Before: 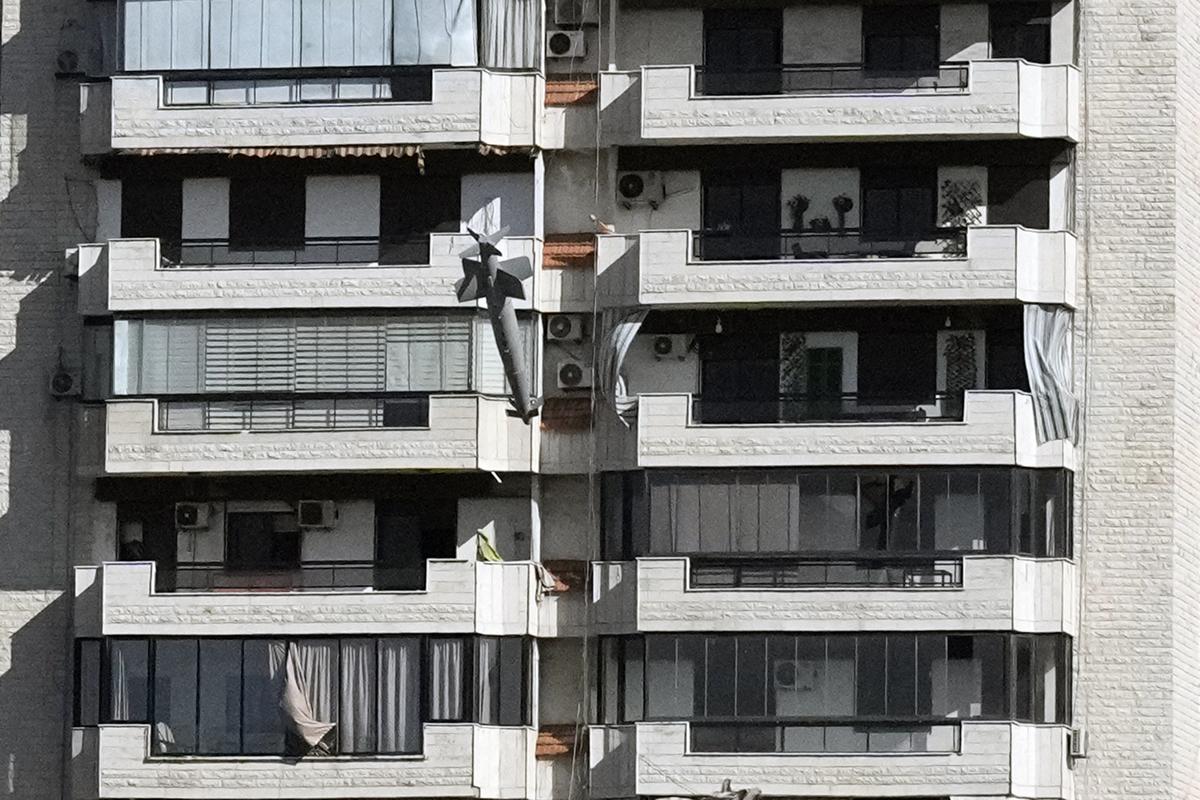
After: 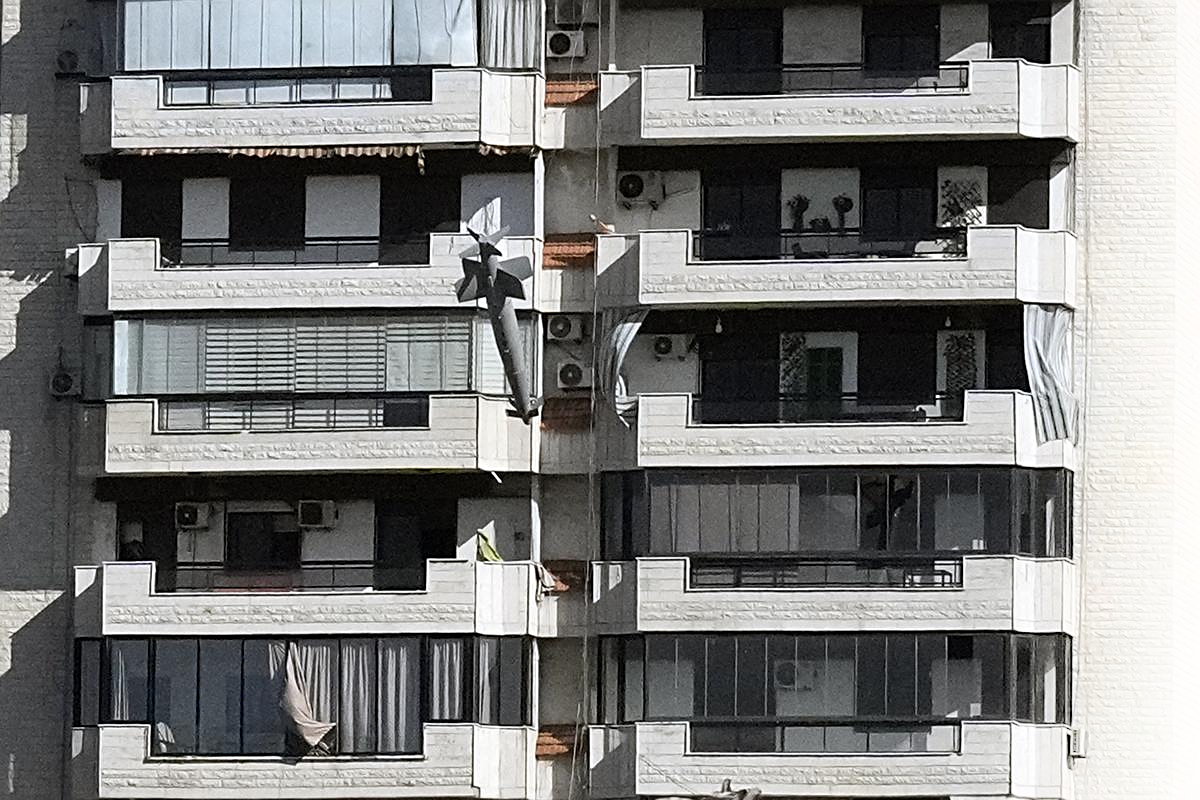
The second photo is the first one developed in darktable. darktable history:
shadows and highlights: shadows -21.3, highlights 100, soften with gaussian
sharpen: on, module defaults
